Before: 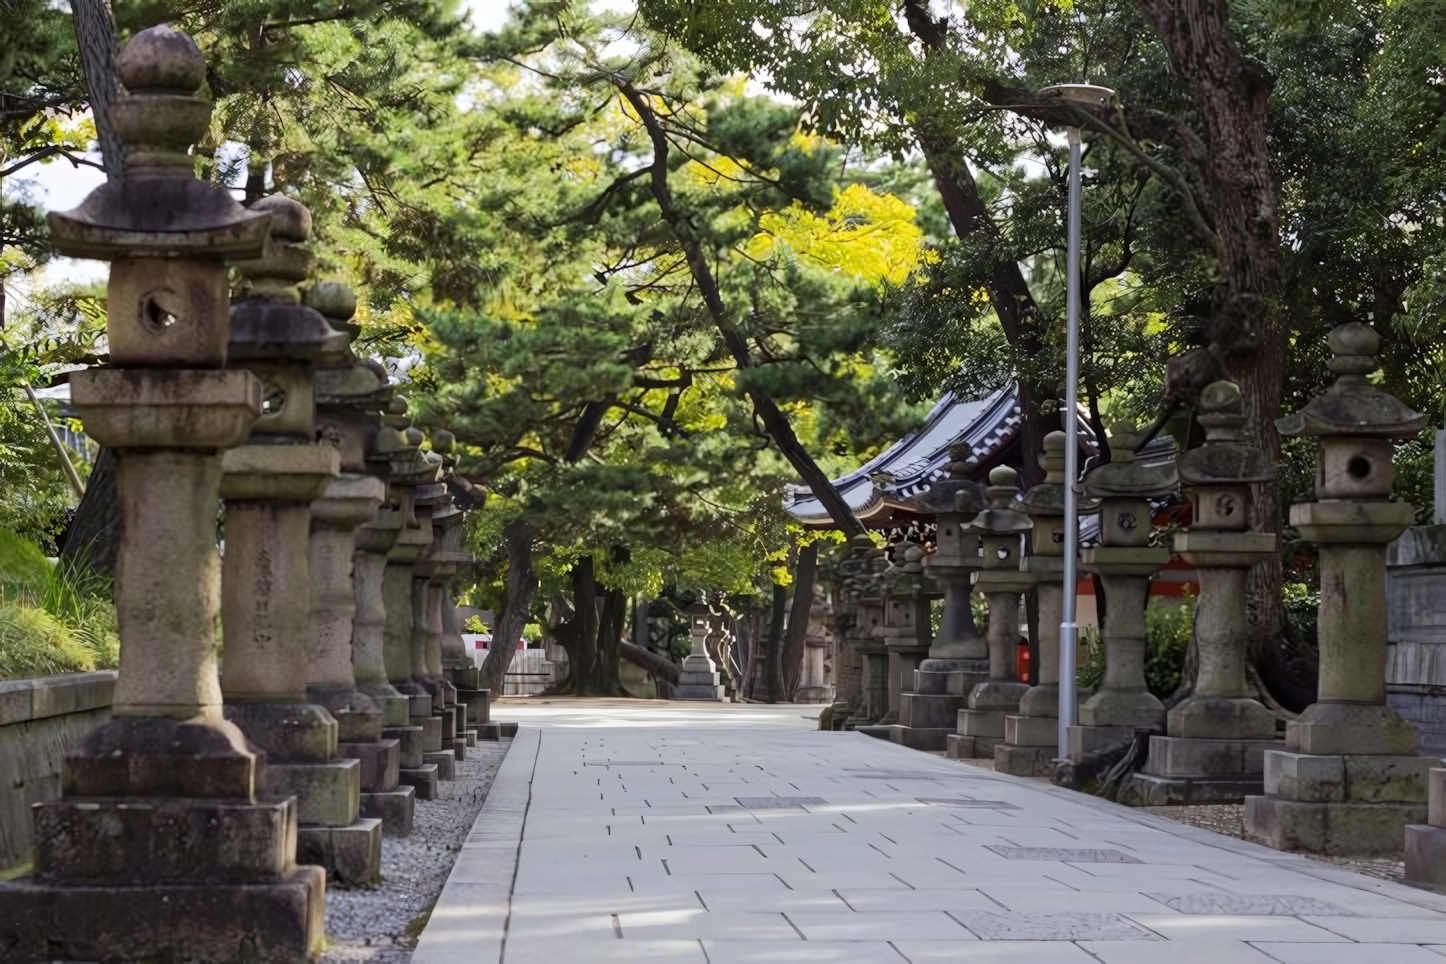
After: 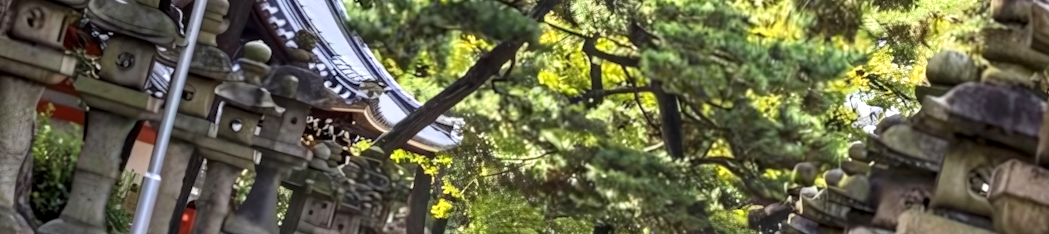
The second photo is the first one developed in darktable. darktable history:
crop and rotate: angle 16.12°, top 30.835%, bottom 35.653%
exposure: exposure 0.722 EV, compensate highlight preservation false
local contrast: on, module defaults
